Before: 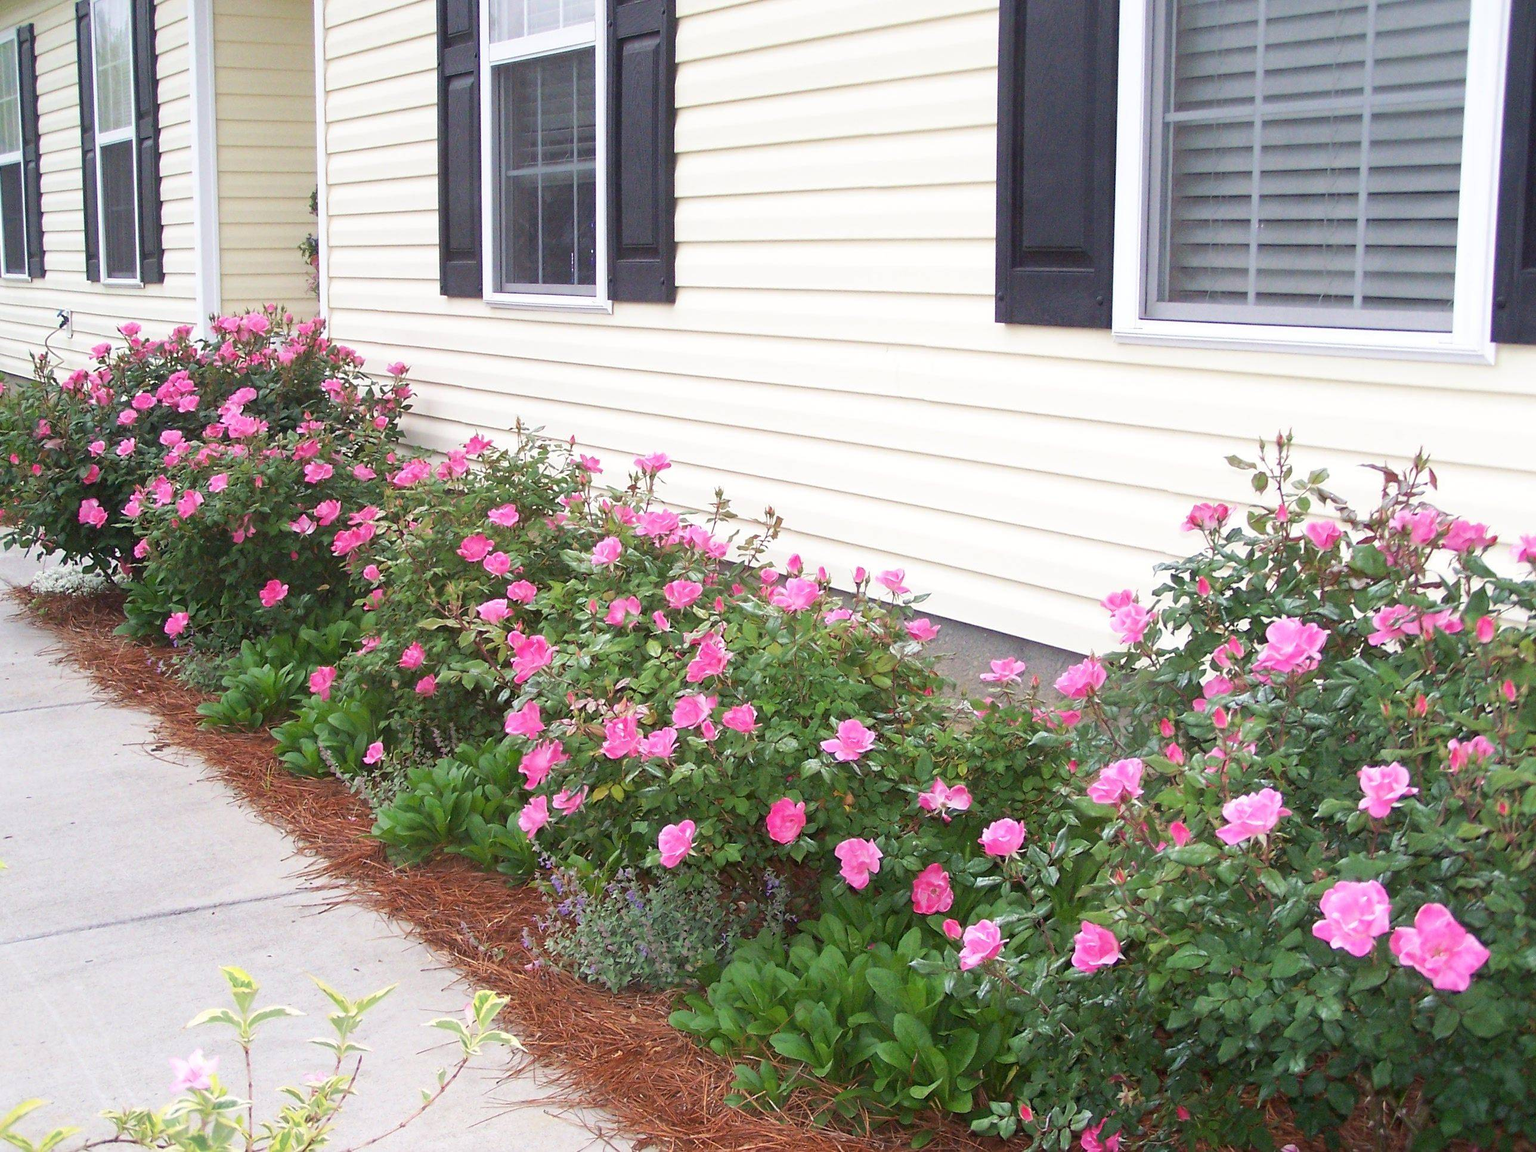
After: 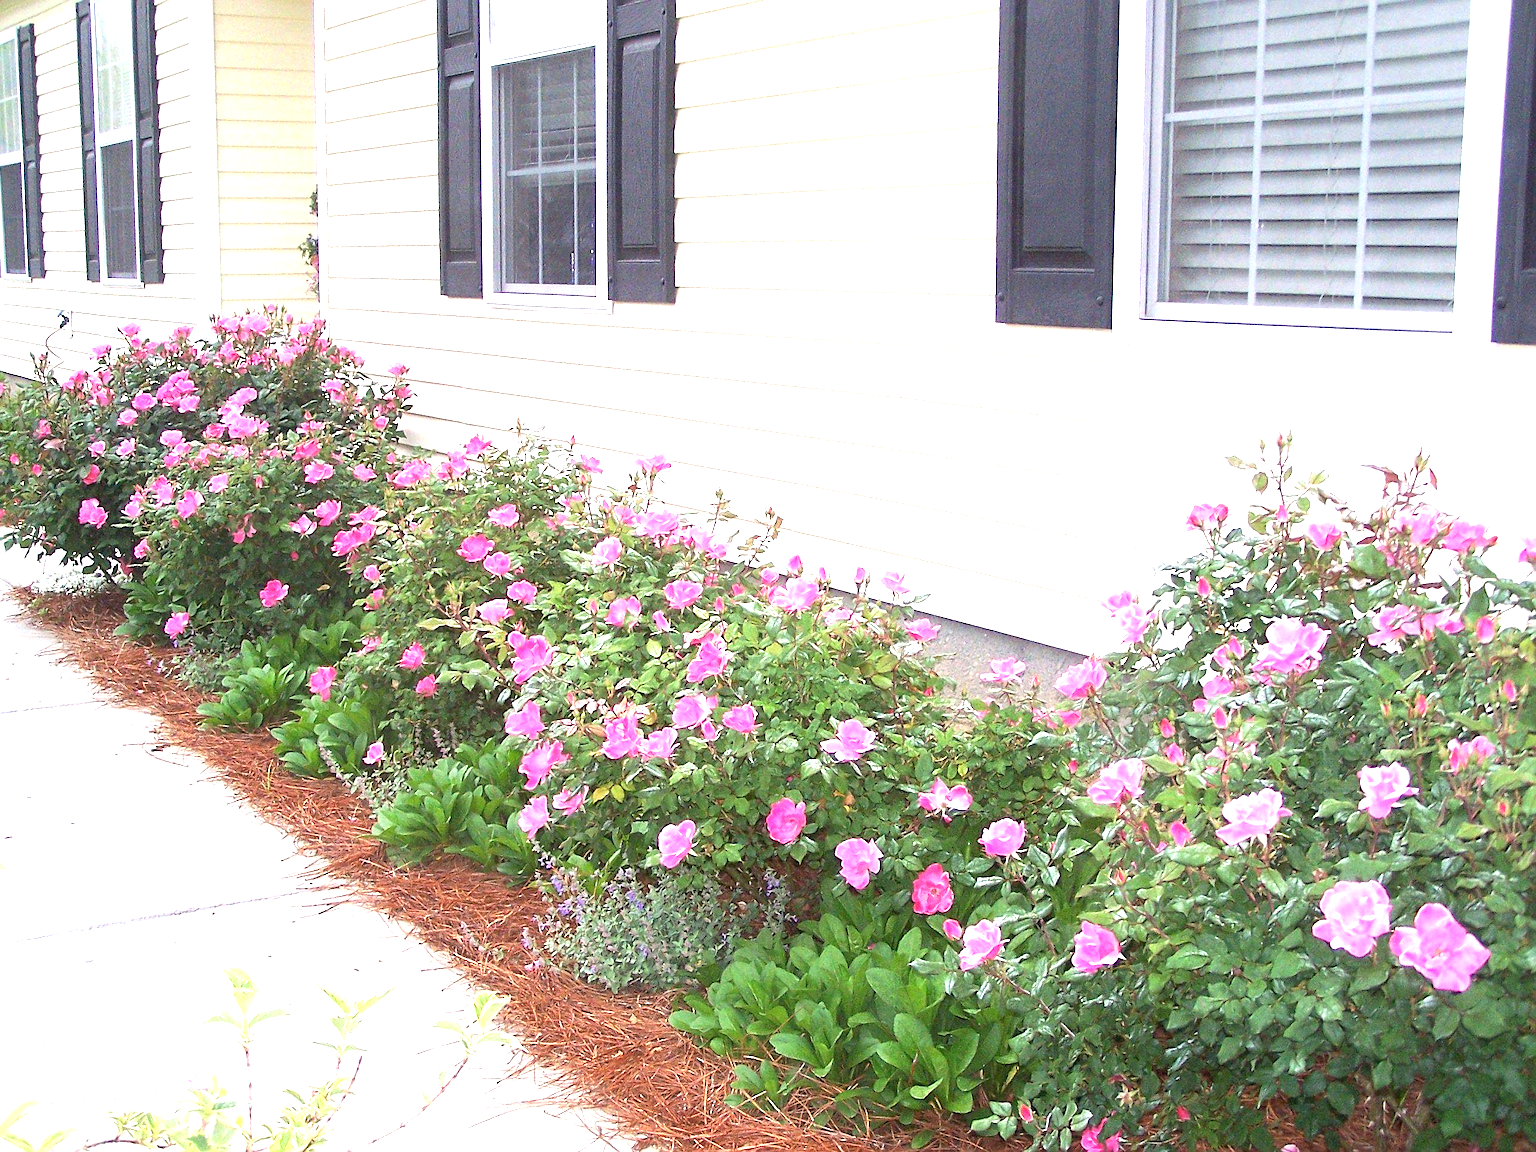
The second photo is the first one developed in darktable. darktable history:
exposure: black level correction 0, exposure 1.097 EV, compensate highlight preservation false
sharpen: on, module defaults
